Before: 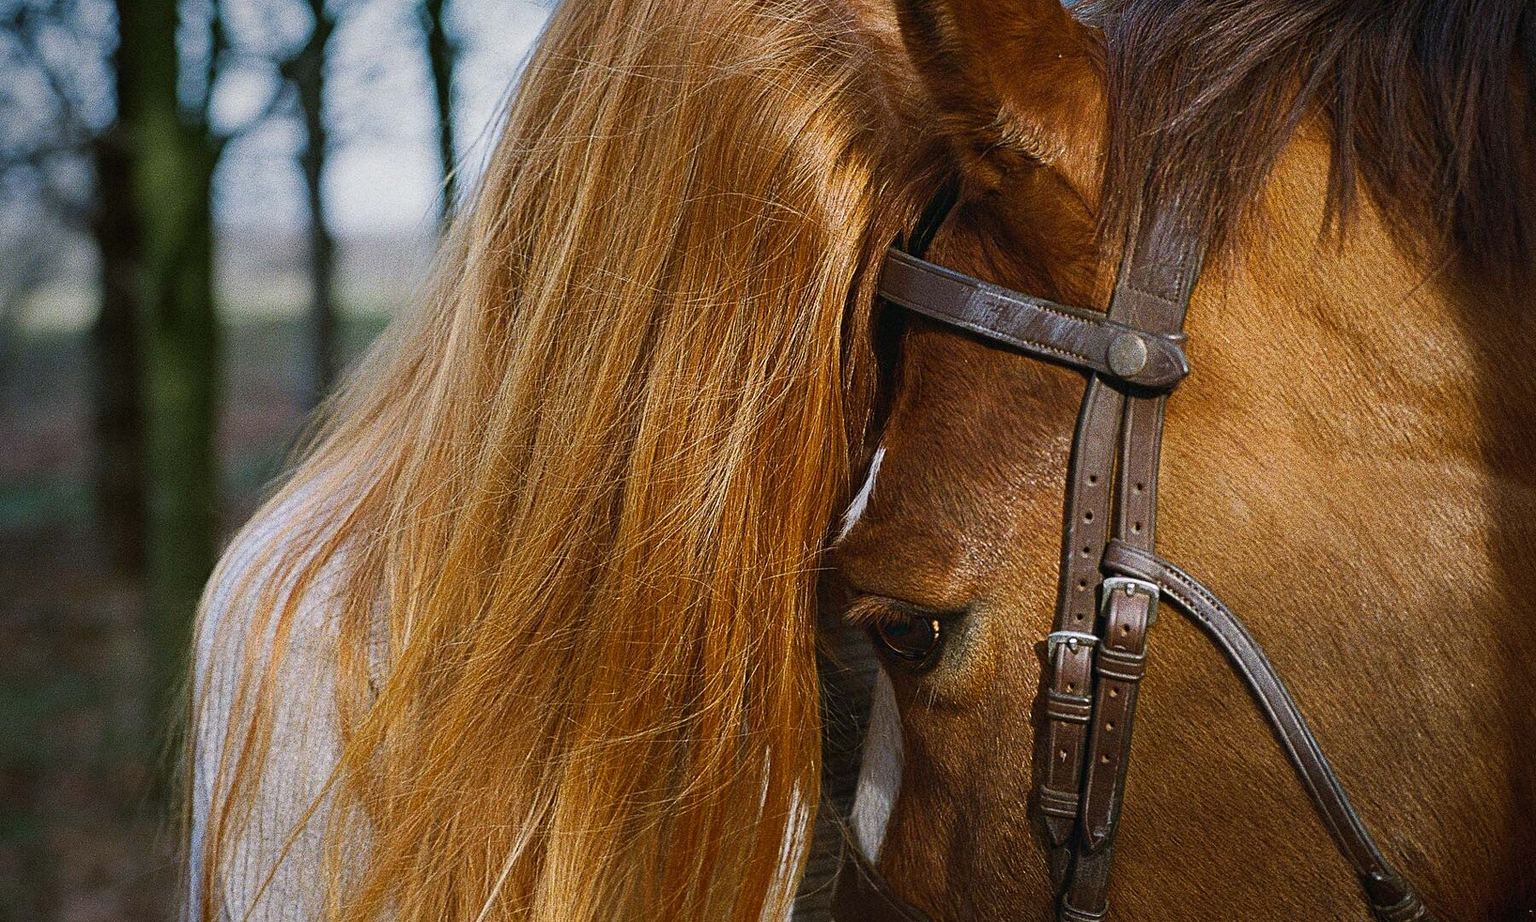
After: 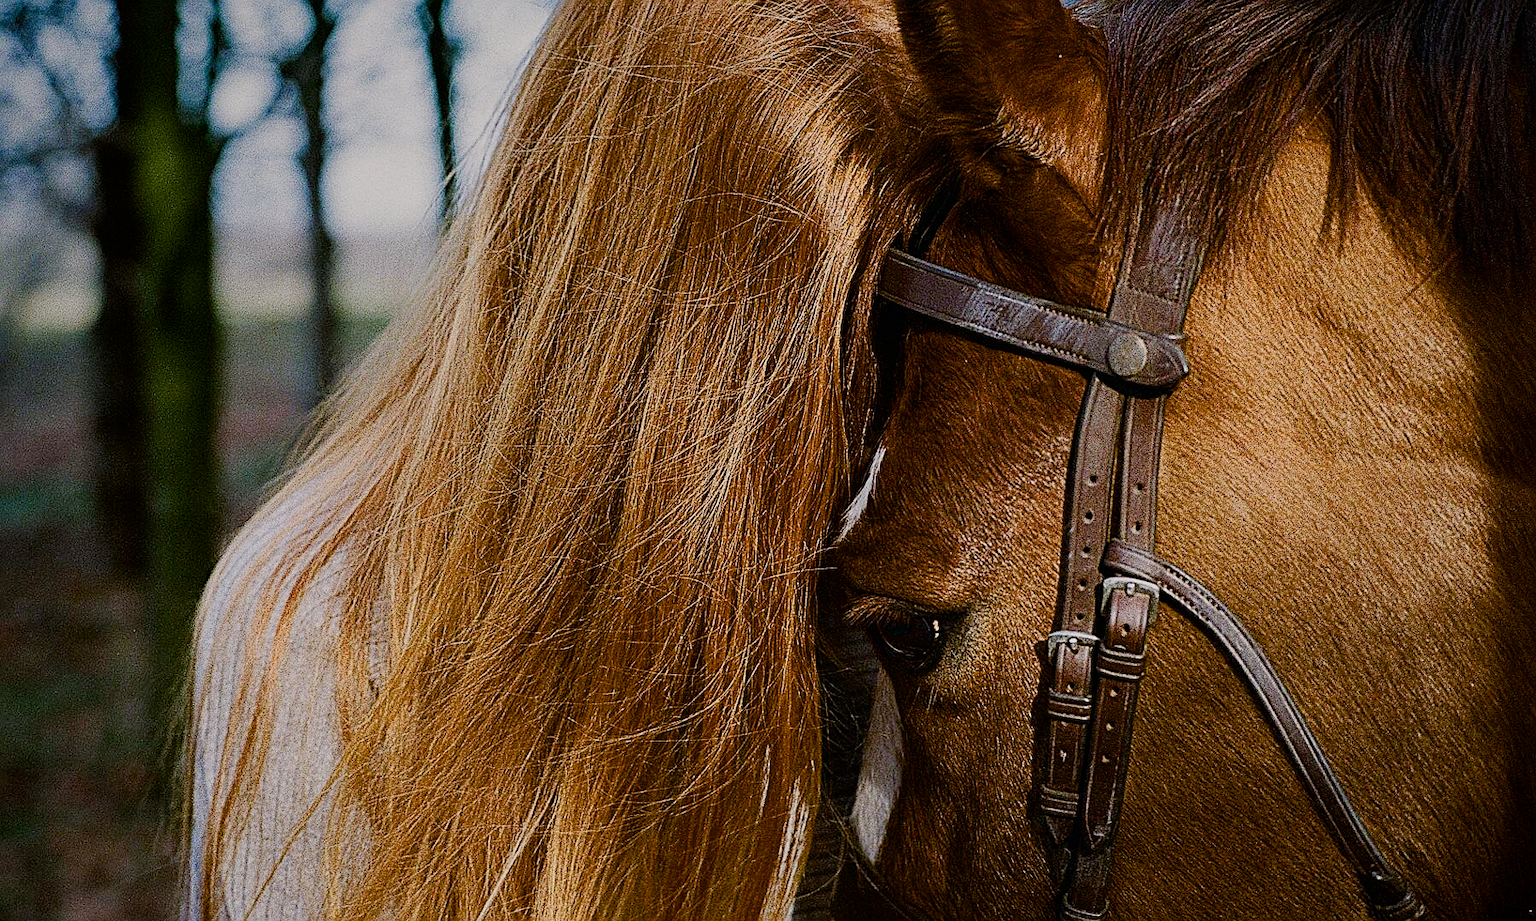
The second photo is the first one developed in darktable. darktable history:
tone equalizer: mask exposure compensation -0.486 EV
sharpen: amount 0.495
filmic rgb: black relative exposure -7.65 EV, white relative exposure 4.56 EV, hardness 3.61
color balance rgb: highlights gain › chroma 1.655%, highlights gain › hue 56.83°, perceptual saturation grading › global saturation 20%, perceptual saturation grading › highlights -50.556%, perceptual saturation grading › shadows 30.714%, global vibrance 16.327%, saturation formula JzAzBz (2021)
